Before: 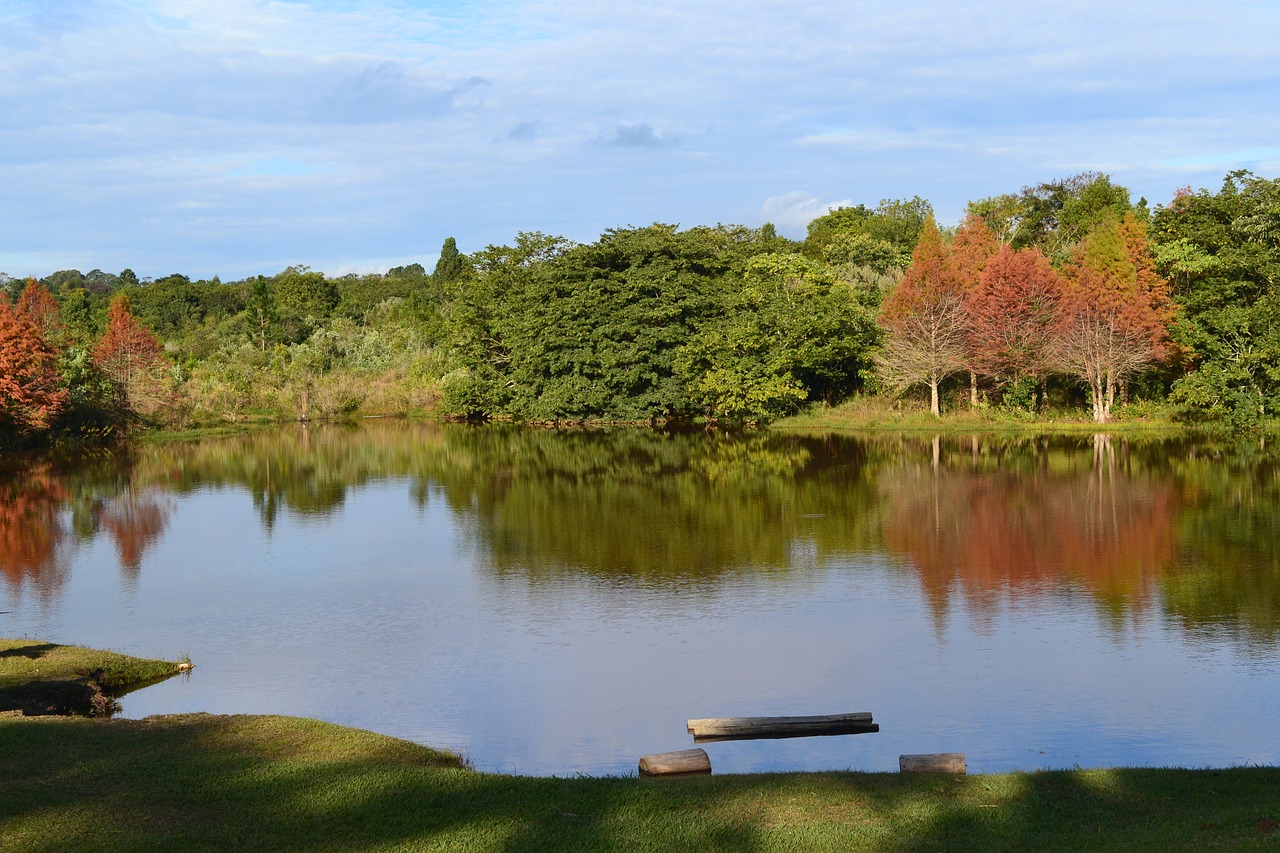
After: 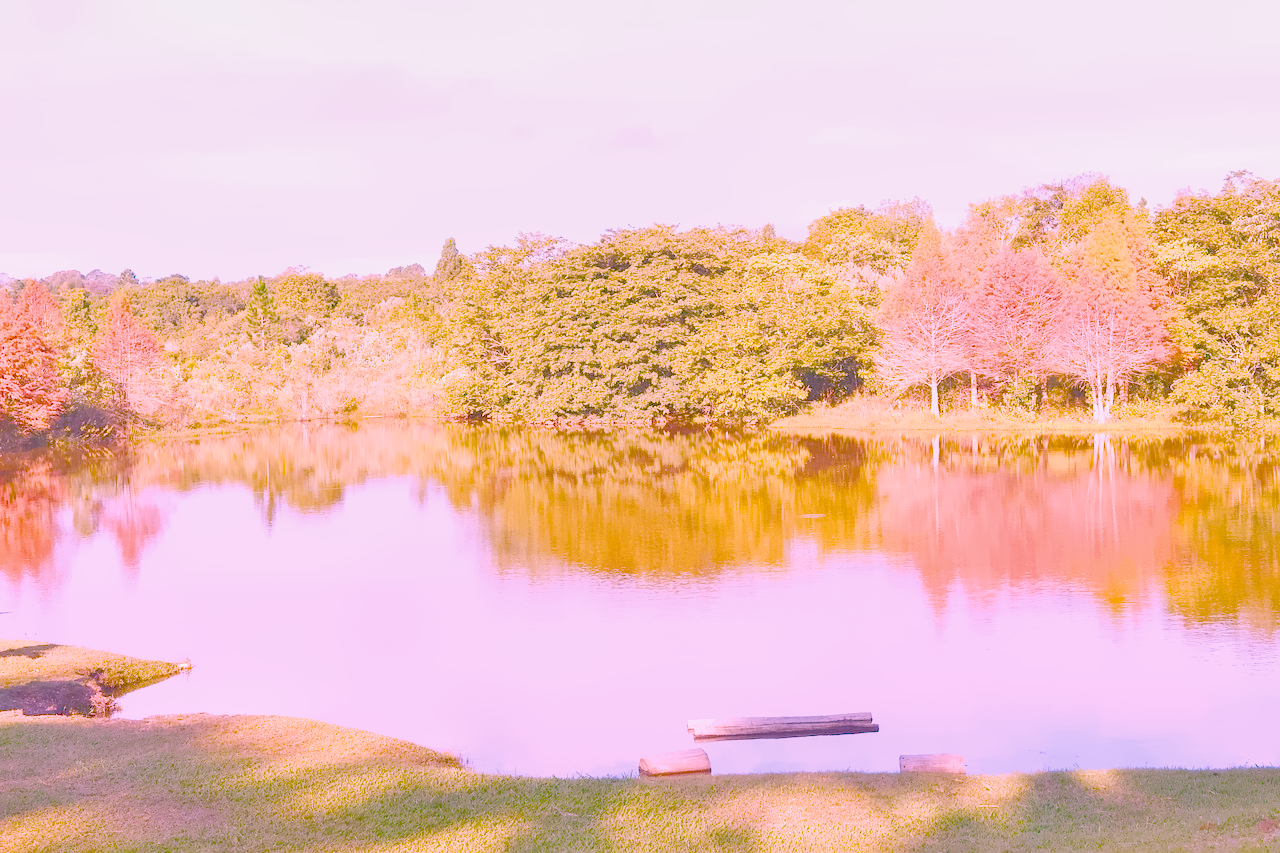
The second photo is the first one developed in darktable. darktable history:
filmic rgb "scene-referred default": black relative exposure -7.65 EV, white relative exposure 4.56 EV, hardness 3.61
raw chromatic aberrations: on, module defaults
color balance rgb: perceptual saturation grading › global saturation 25%, global vibrance 20%
hot pixels: on, module defaults
lens correction: scale 1.01, crop 1, focal 85, aperture 2.8, distance 2.07, camera "Canon EOS RP", lens "Canon RF 85mm F2 MACRO IS STM"
raw denoise: x [[0, 0.25, 0.5, 0.75, 1] ×4]
denoise (profiled): preserve shadows 1.11, scattering 0.121, a [-1, 0, 0], b [0, 0, 0], compensate highlight preservation false
highlight reconstruction: method reconstruct in LCh, iterations 1, diameter of reconstruction 64 px
white balance: red 1.907, blue 1.815
exposure: black level correction 0, exposure 0.95 EV, compensate exposure bias true, compensate highlight preservation false
tone equalizer "relight: fill-in": -7 EV 0.15 EV, -6 EV 0.6 EV, -5 EV 1.15 EV, -4 EV 1.33 EV, -3 EV 1.15 EV, -2 EV 0.6 EV, -1 EV 0.15 EV, mask exposure compensation -0.5 EV
local contrast: detail 130%
